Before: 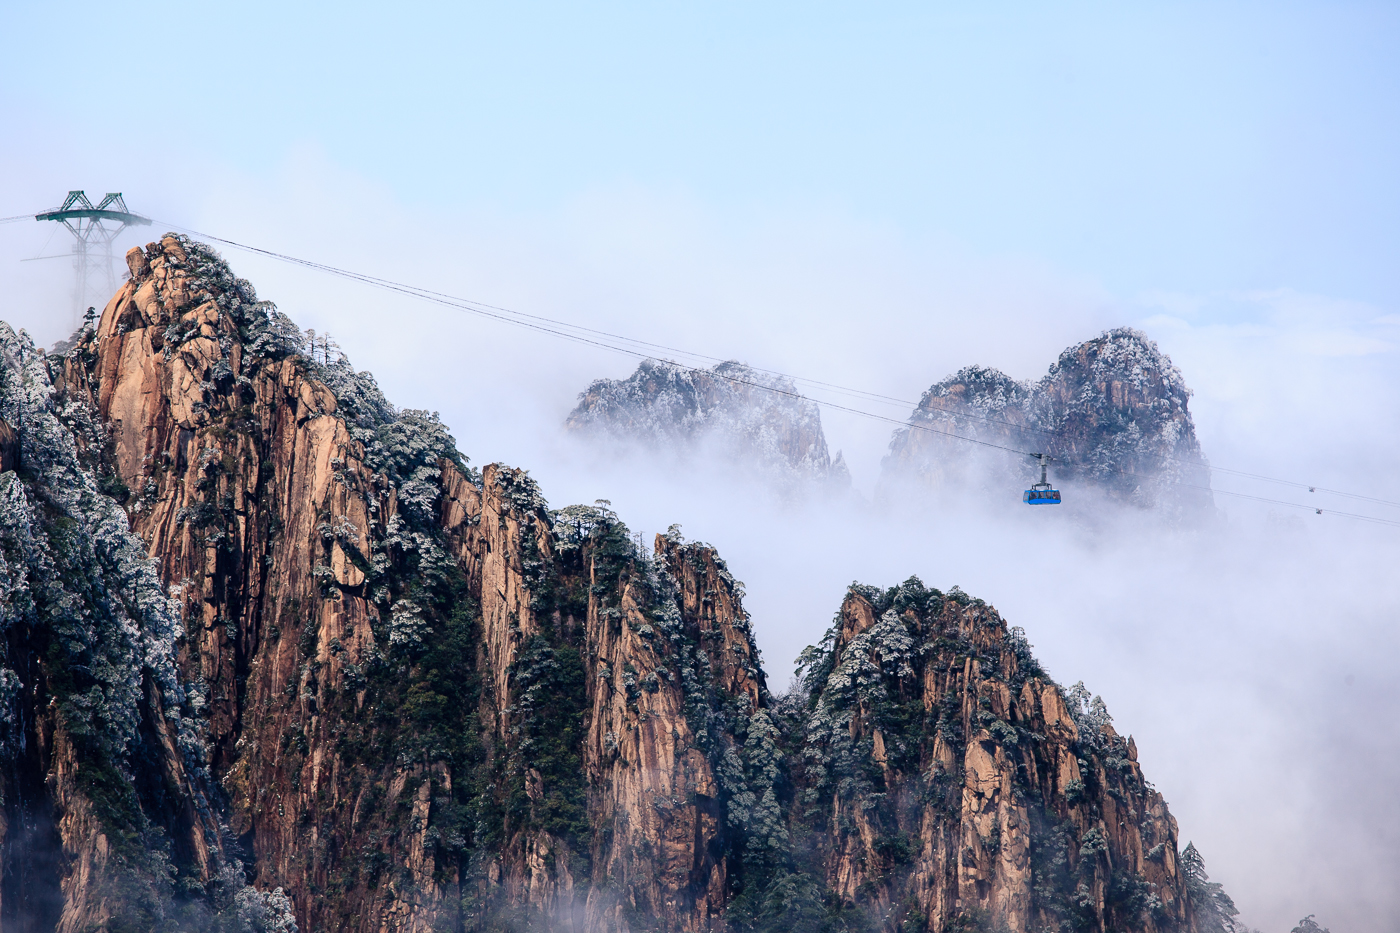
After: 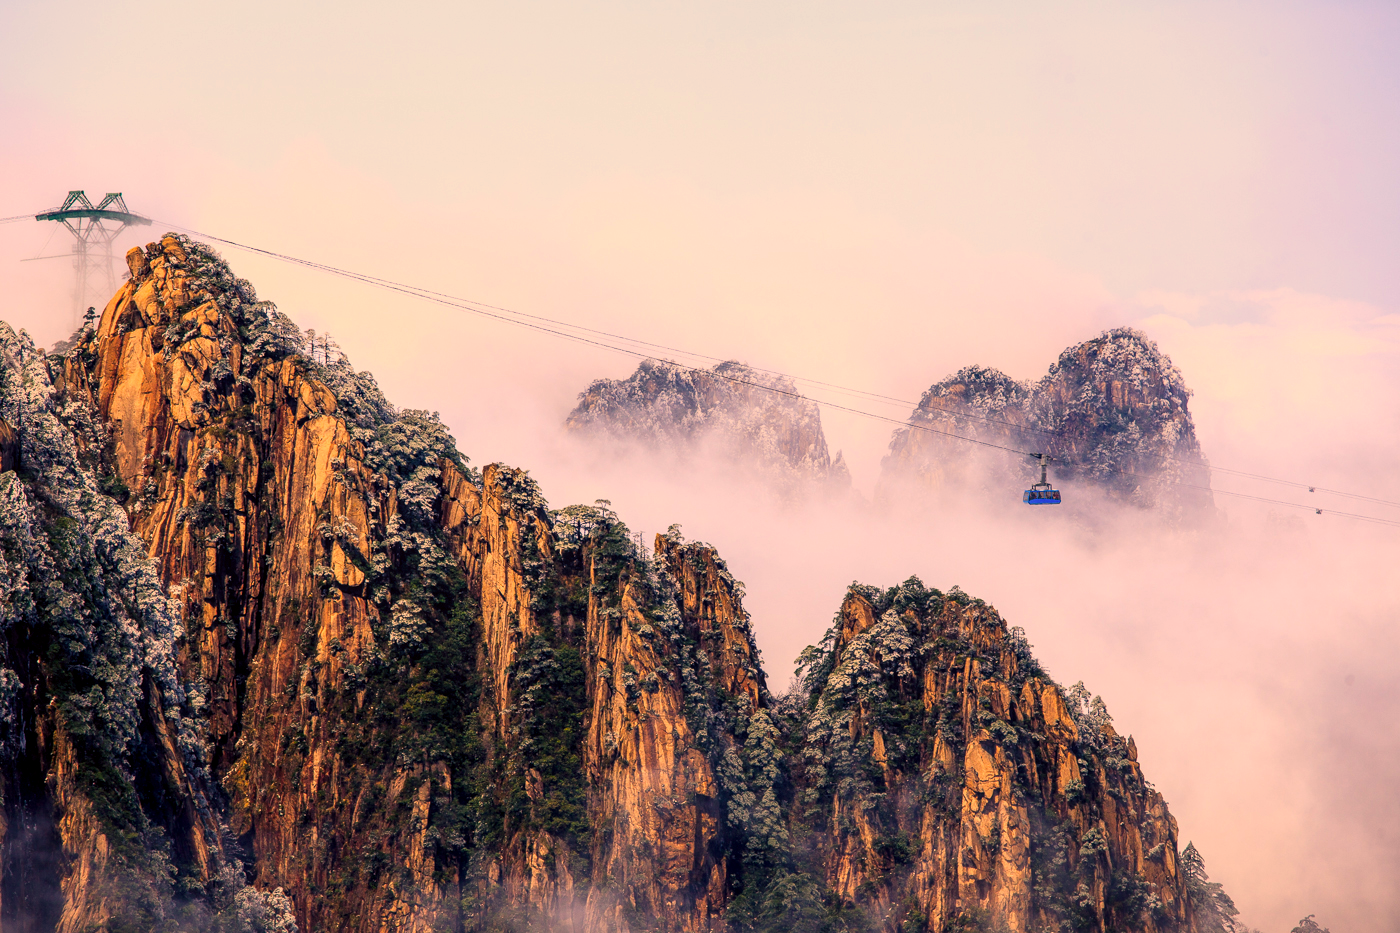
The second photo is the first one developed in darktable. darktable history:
local contrast: on, module defaults
color correction: highlights a* 17.94, highlights b* 35.39, shadows a* 1.48, shadows b* 6.42, saturation 1.01
color balance rgb: perceptual saturation grading › global saturation 40%, global vibrance 15%
